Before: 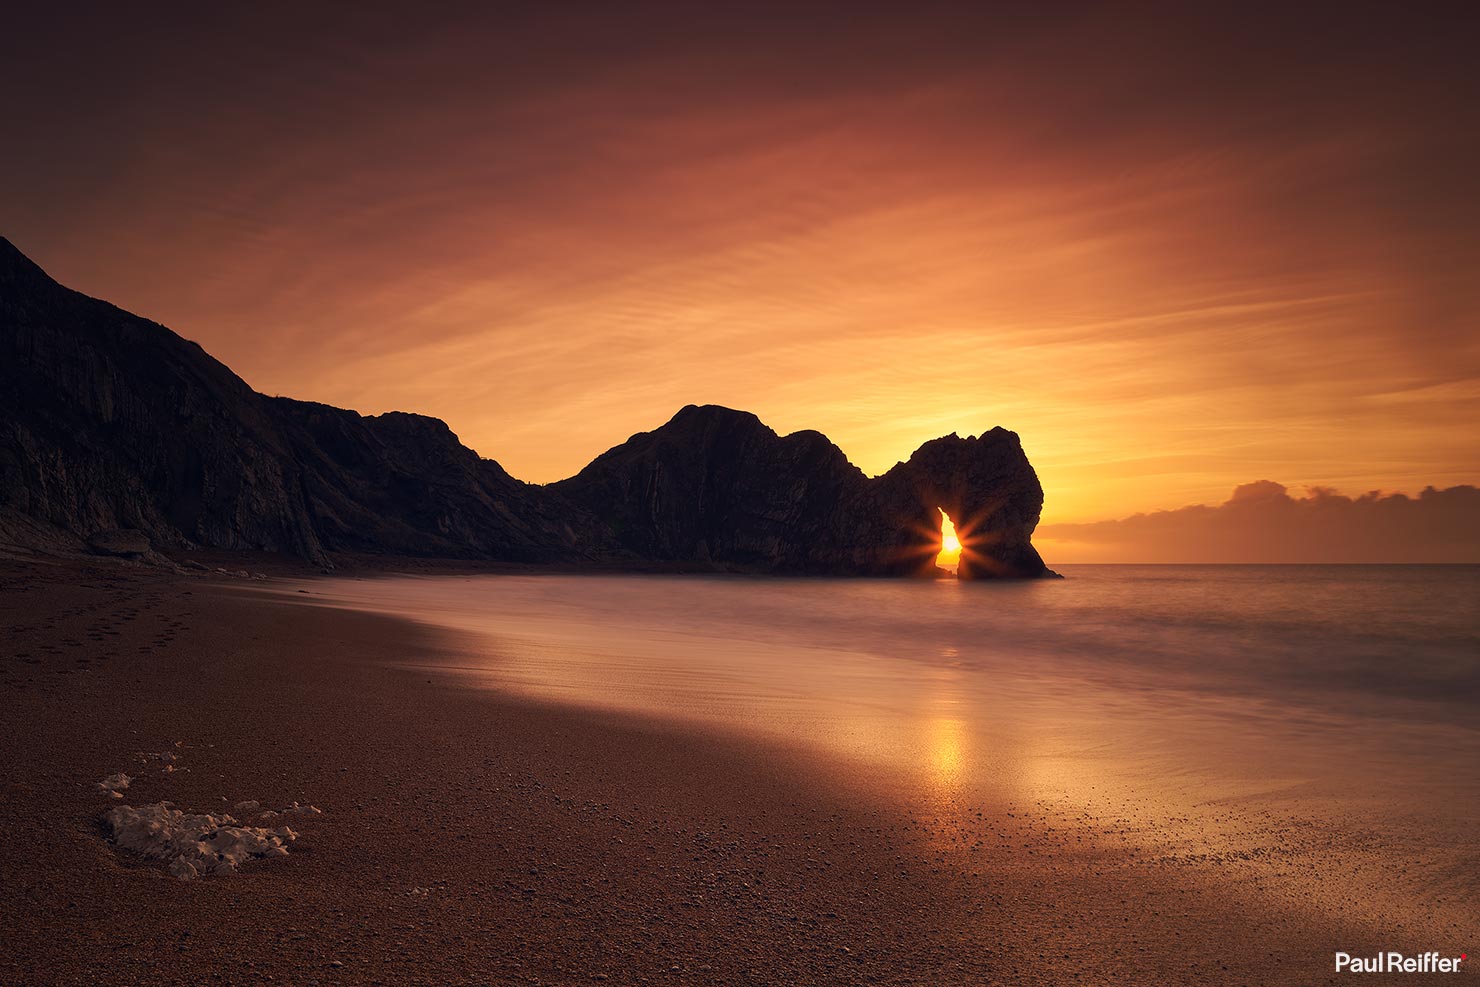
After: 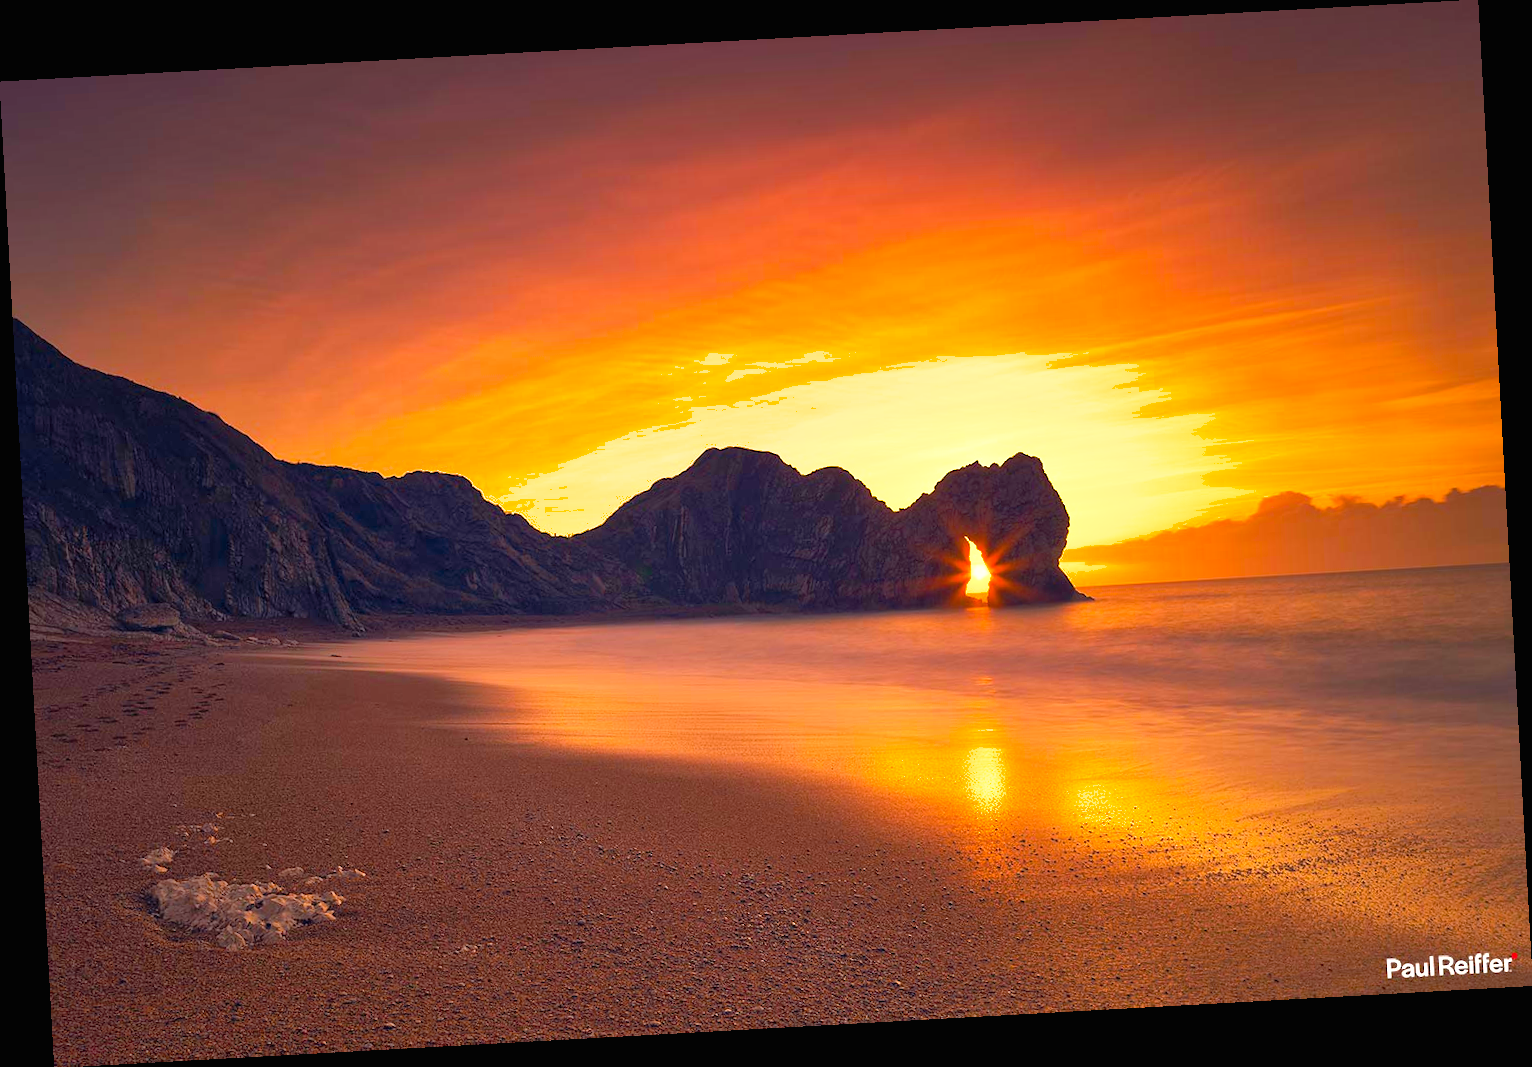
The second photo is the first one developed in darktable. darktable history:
shadows and highlights: on, module defaults
exposure: black level correction 0, exposure 1.1 EV, compensate exposure bias true, compensate highlight preservation false
color balance rgb: perceptual saturation grading › global saturation 30%, global vibrance 20%
color correction: highlights a* -0.182, highlights b* -0.124
rotate and perspective: rotation -3.18°, automatic cropping off
